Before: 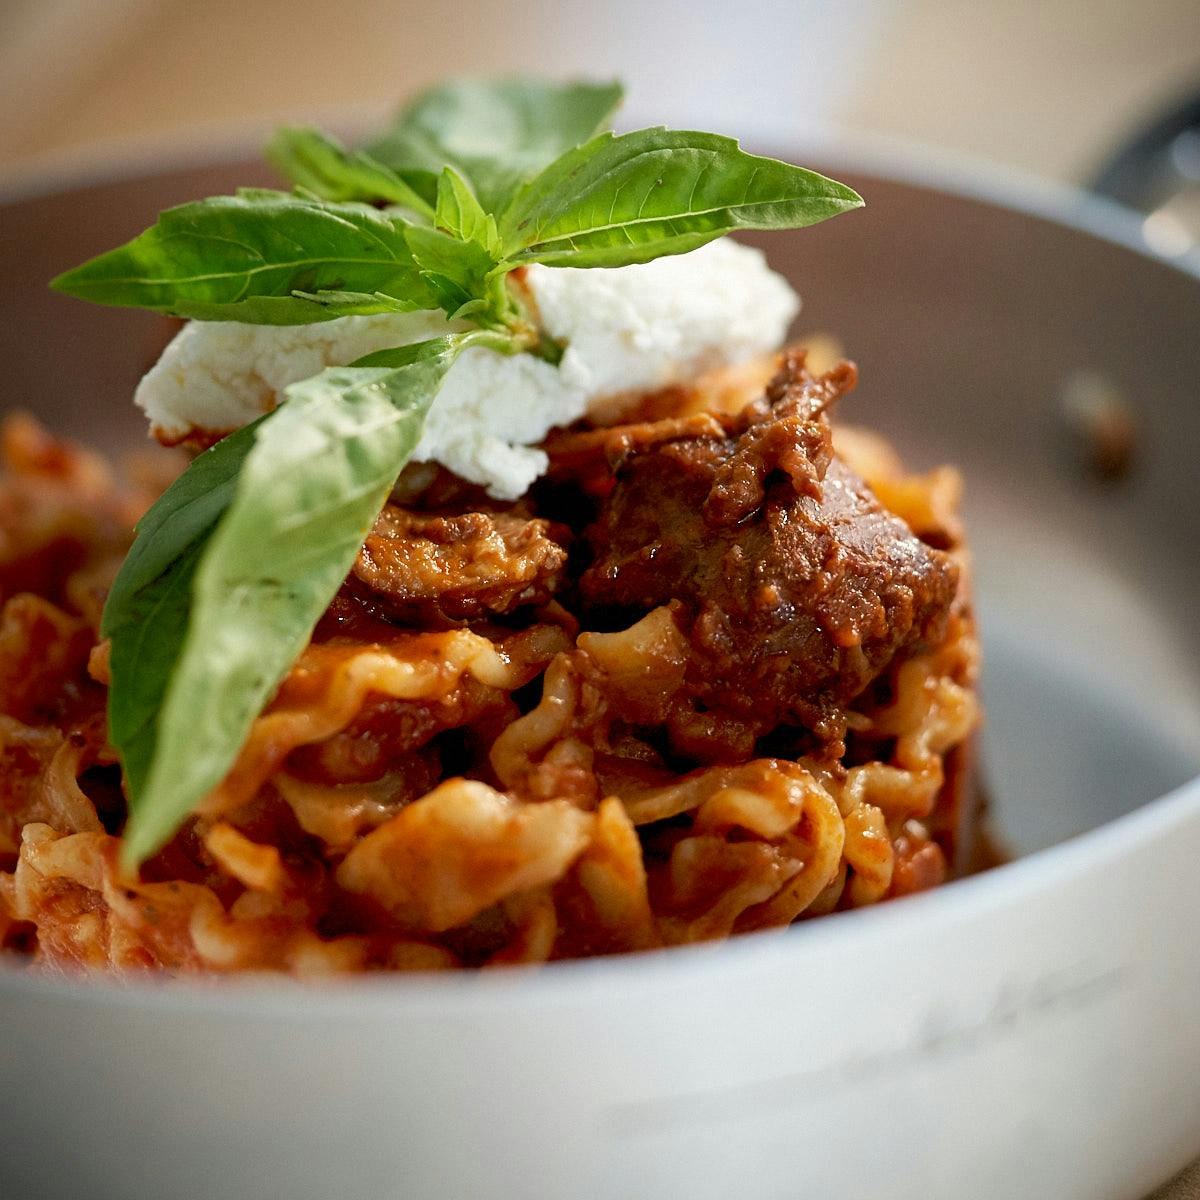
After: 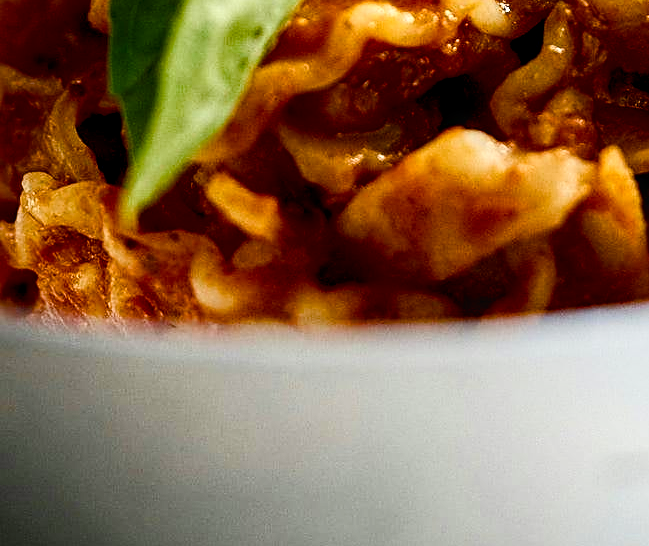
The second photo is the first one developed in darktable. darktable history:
crop and rotate: top 54.333%, right 45.911%, bottom 0.147%
contrast brightness saturation: contrast 0.274
color balance rgb: linear chroma grading › shadows 31.919%, linear chroma grading › global chroma -1.799%, linear chroma grading › mid-tones 3.959%, perceptual saturation grading › global saturation 20%, perceptual saturation grading › highlights -25.207%, perceptual saturation grading › shadows 50.108%, global vibrance 20%
local contrast: detail 130%
sharpen: on, module defaults
